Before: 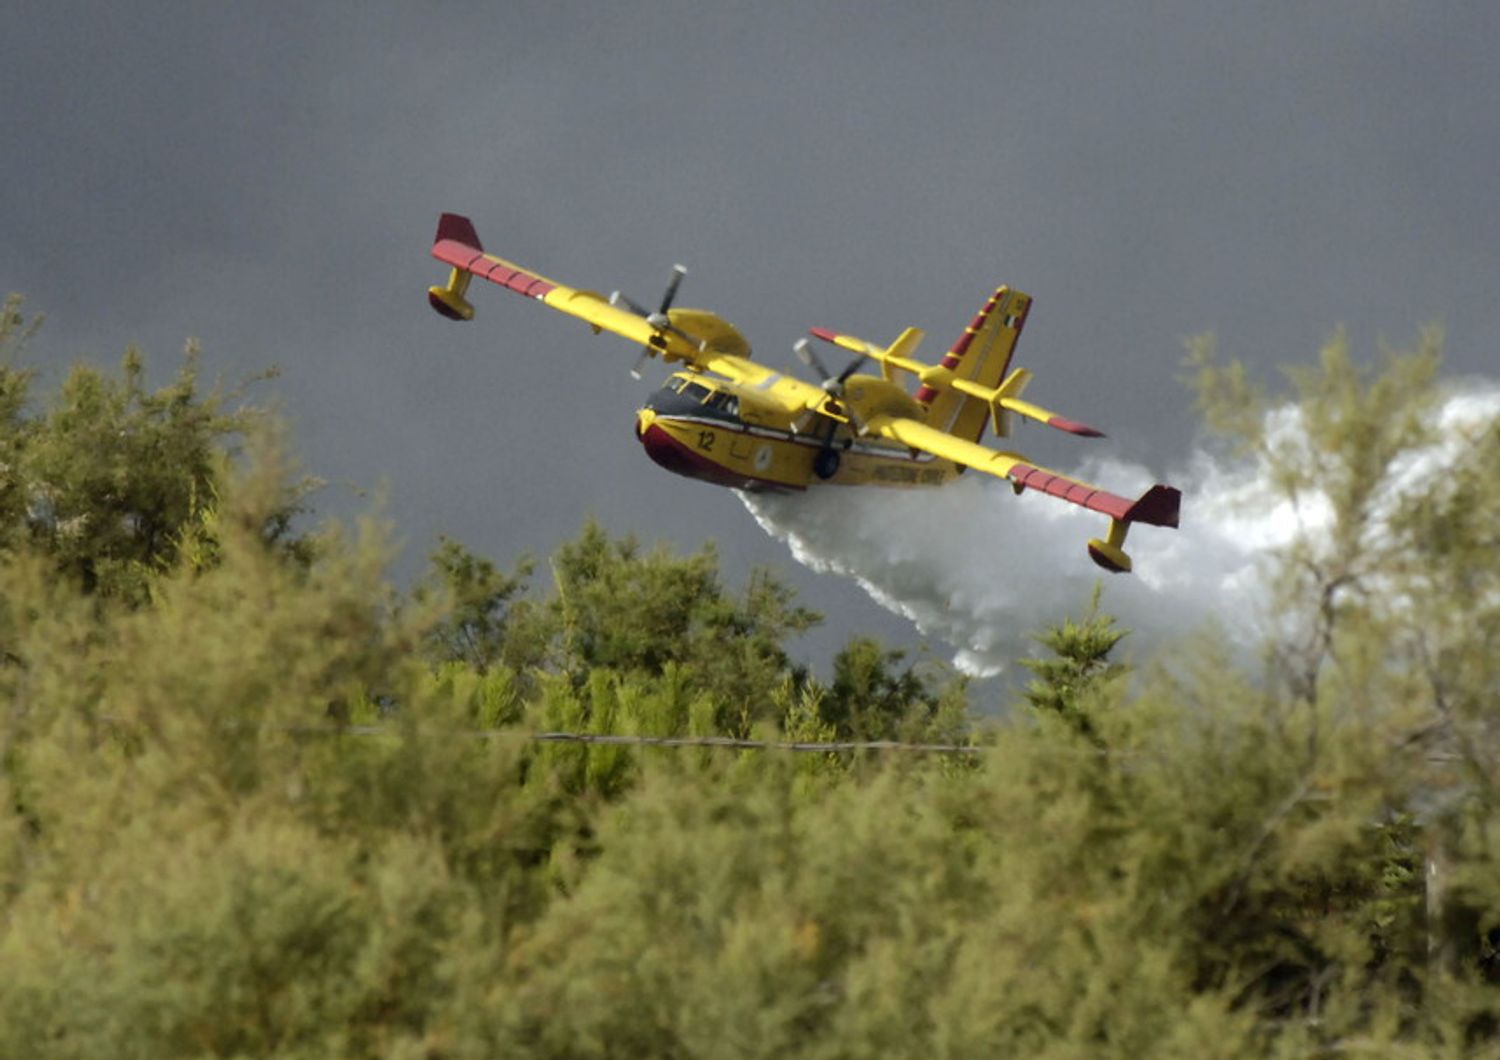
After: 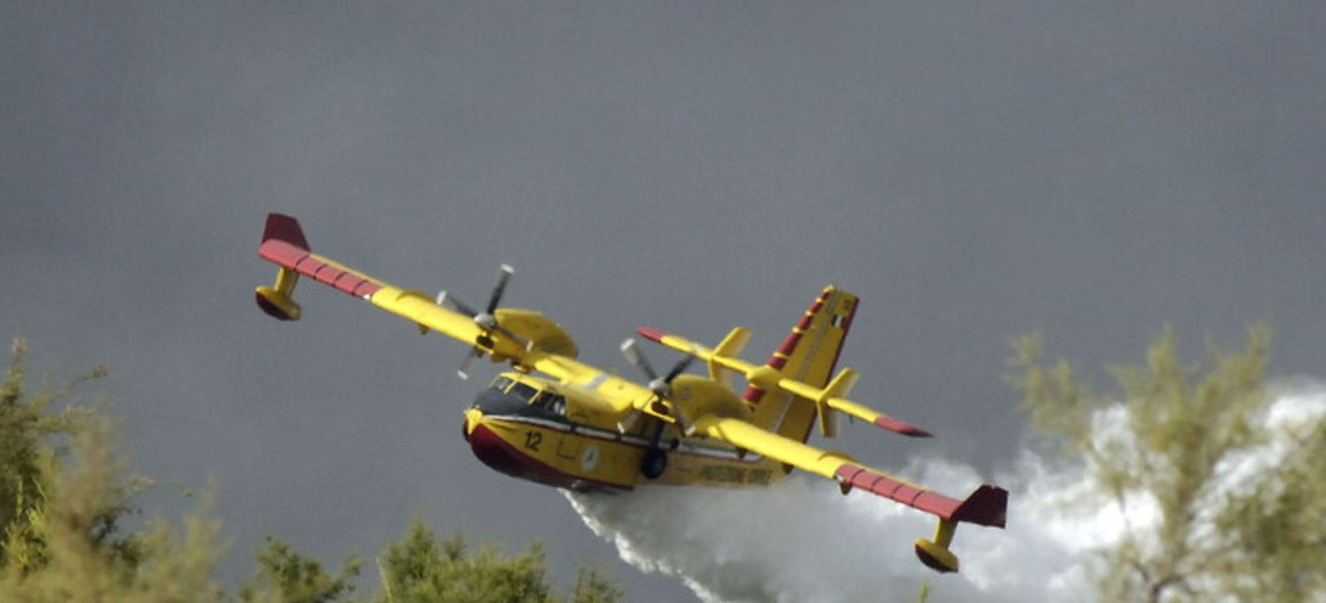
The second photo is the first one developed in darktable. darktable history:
crop and rotate: left 11.571%, bottom 43.104%
